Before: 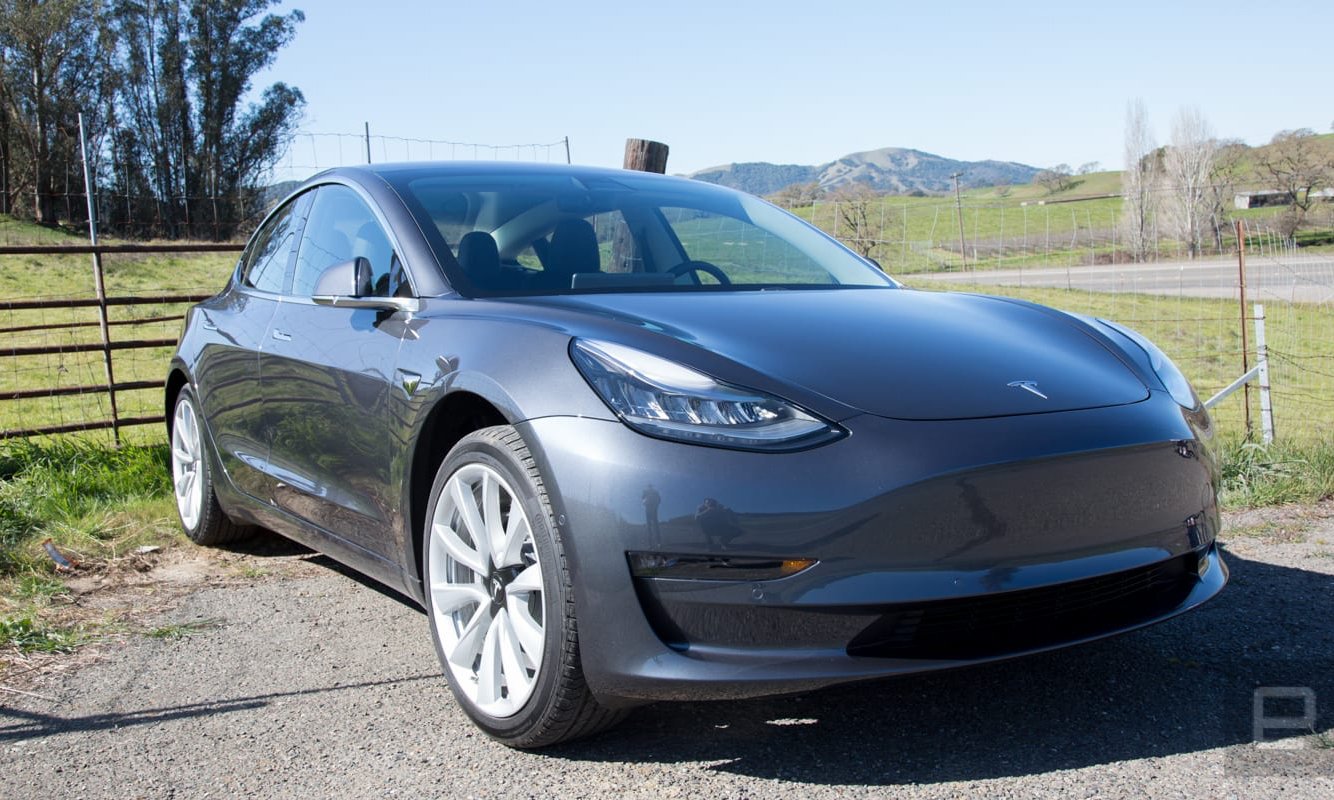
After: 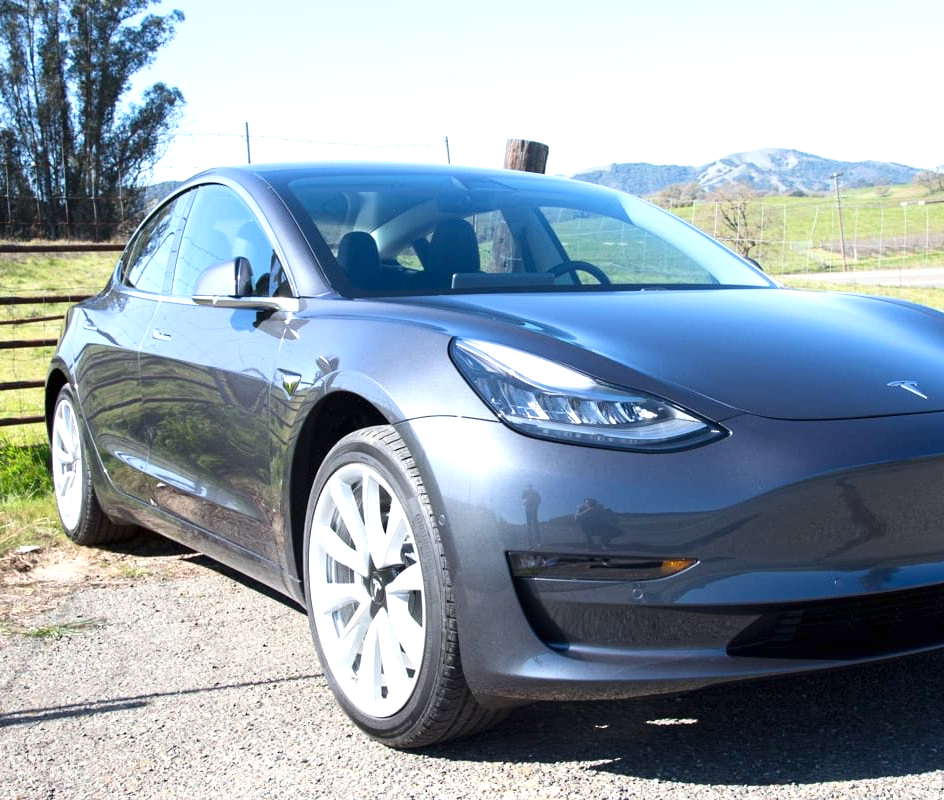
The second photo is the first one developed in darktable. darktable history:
crop and rotate: left 9.061%, right 20.142%
sharpen: radius 2.883, amount 0.868, threshold 47.523
exposure: black level correction 0, exposure 0.7 EV, compensate highlight preservation false
contrast brightness saturation: contrast 0.08, saturation 0.02
